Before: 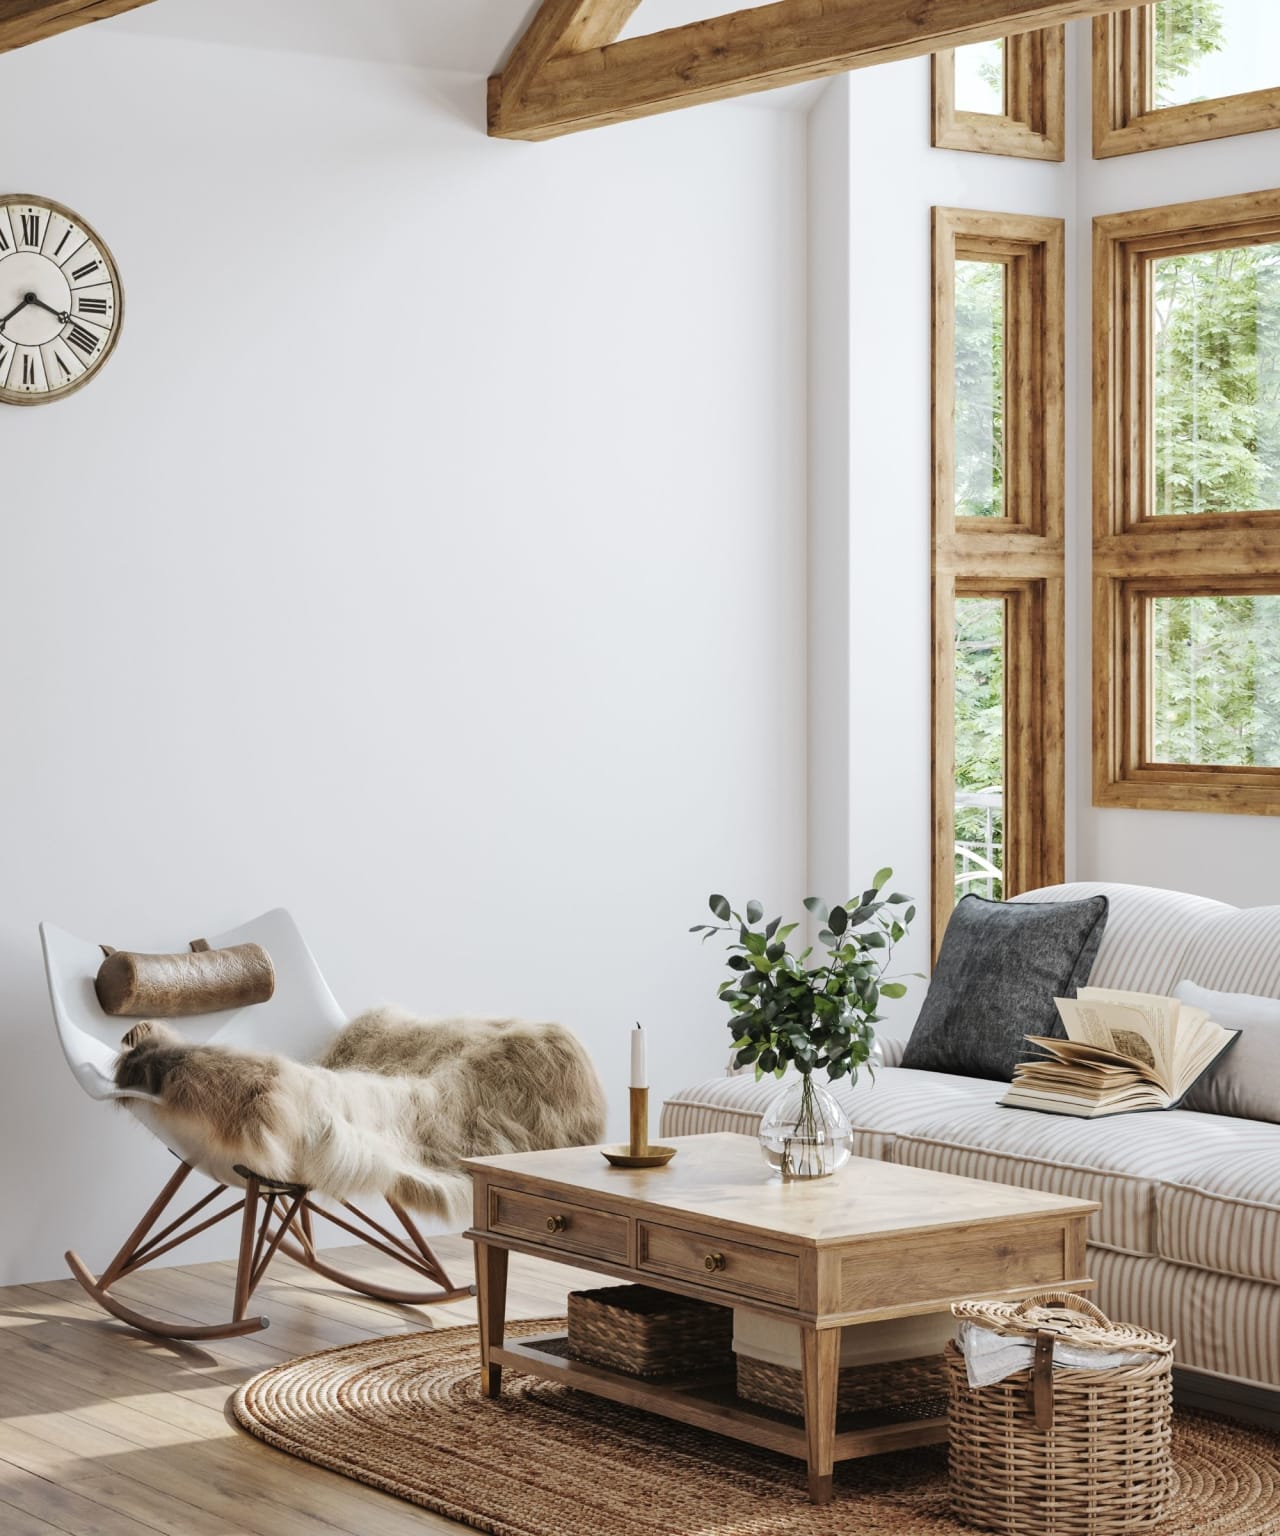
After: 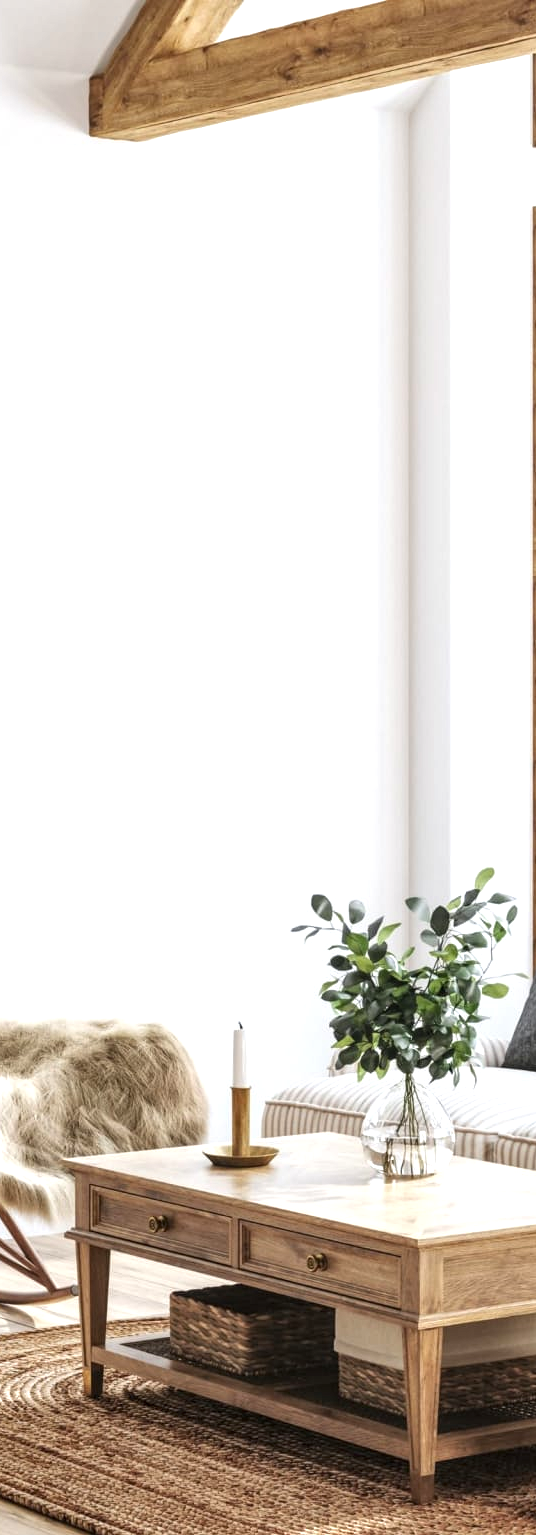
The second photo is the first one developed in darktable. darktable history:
local contrast: on, module defaults
crop: left 31.129%, right 26.922%
exposure: exposure 0.652 EV, compensate highlight preservation false
